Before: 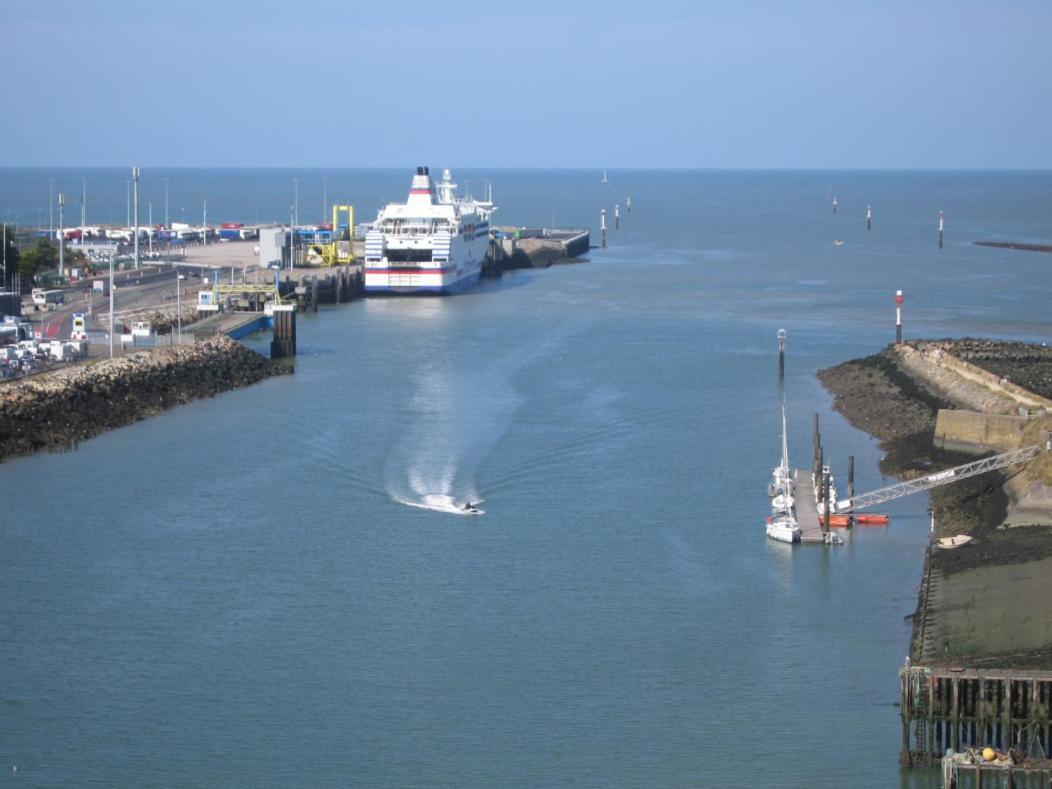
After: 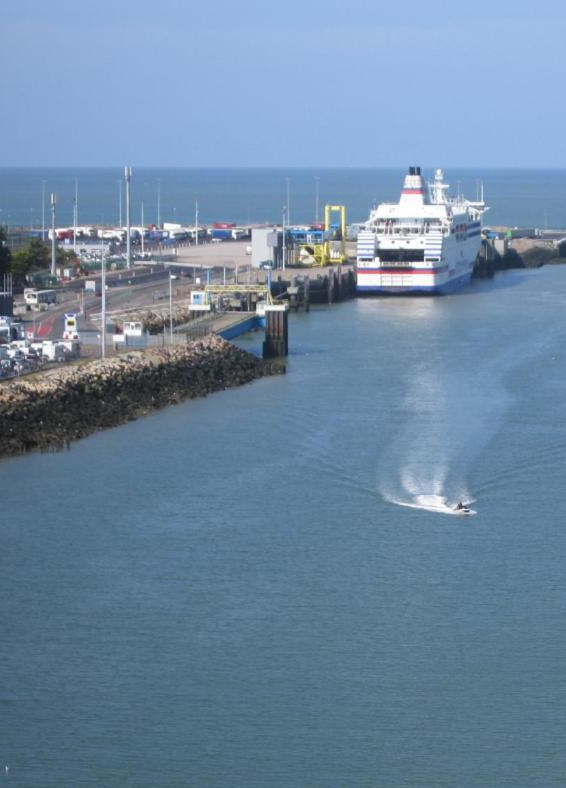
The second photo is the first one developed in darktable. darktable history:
crop: left 0.778%, right 45.387%, bottom 0.087%
